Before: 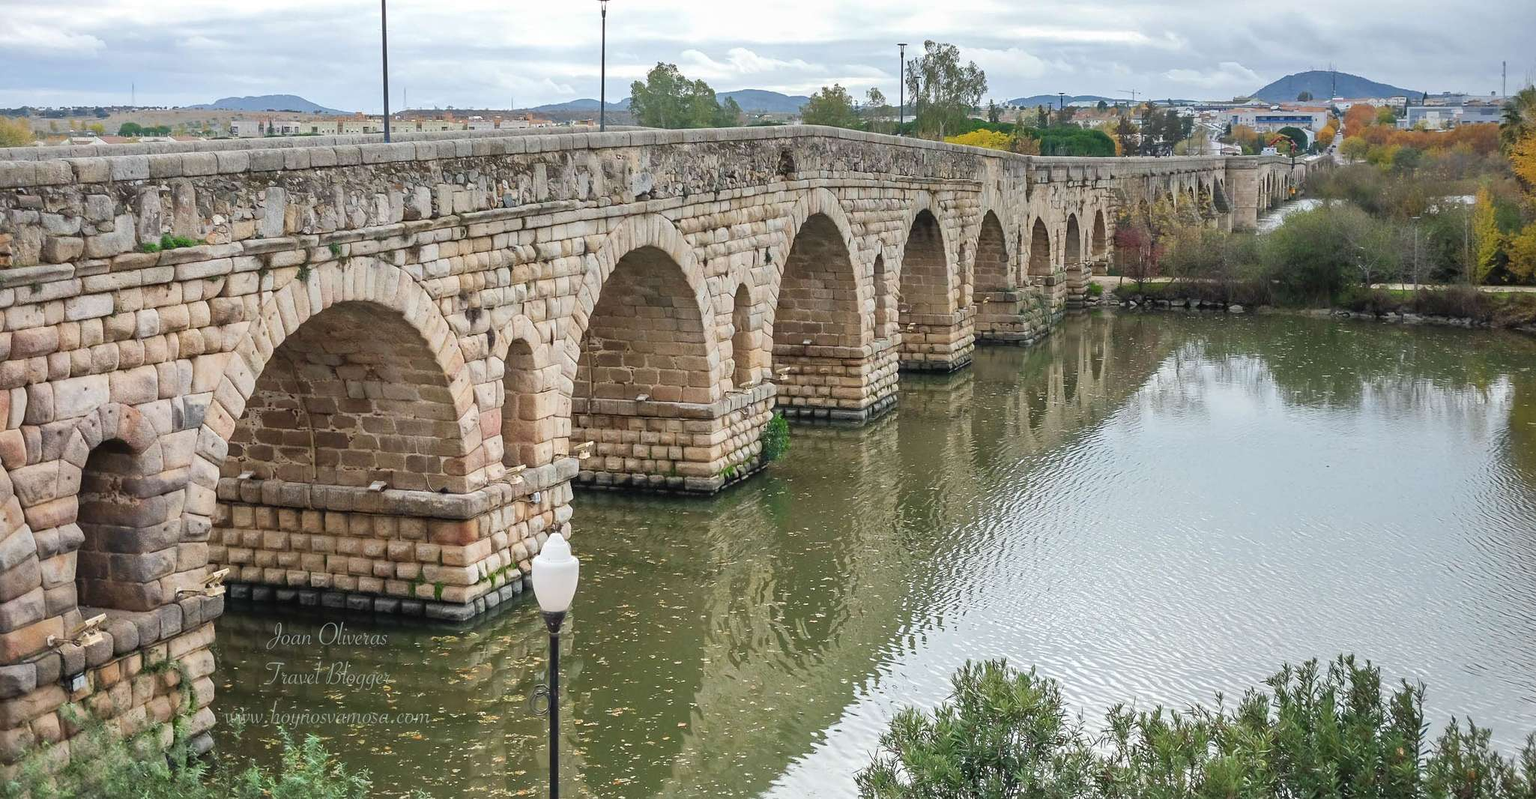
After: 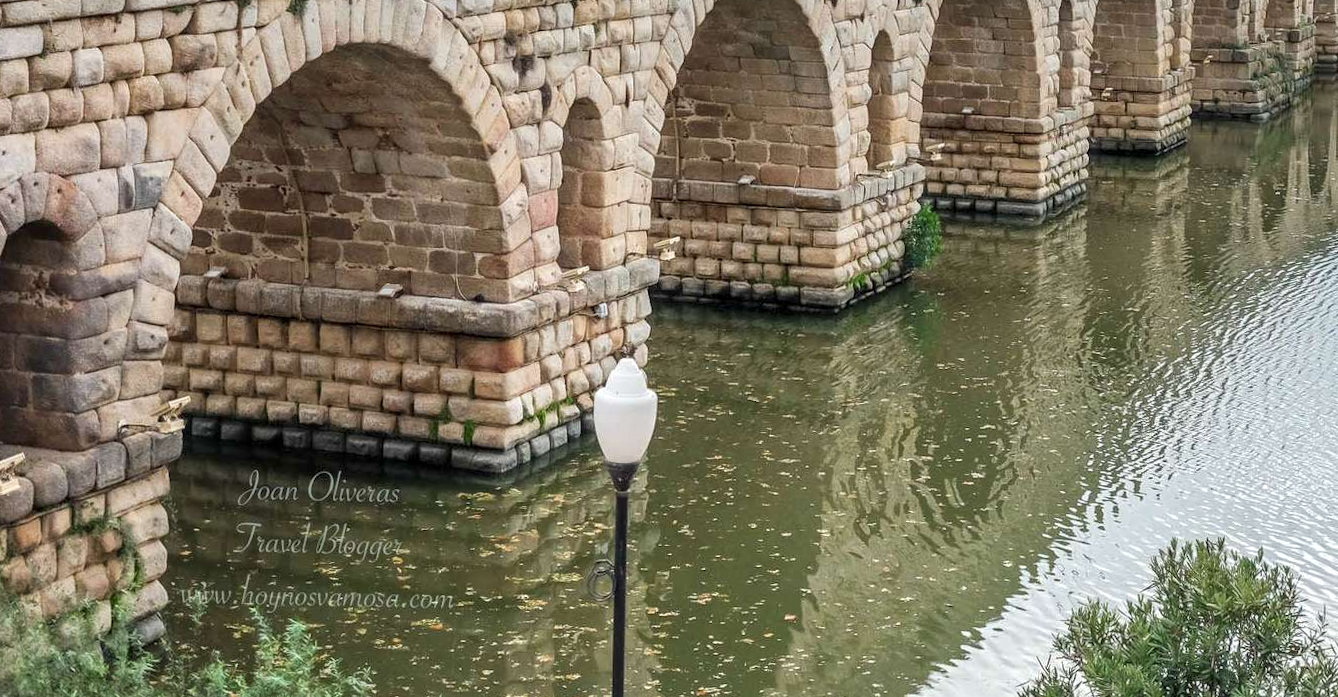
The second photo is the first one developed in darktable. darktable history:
crop and rotate: angle -1.19°, left 3.638%, top 31.935%, right 28.467%
local contrast: on, module defaults
